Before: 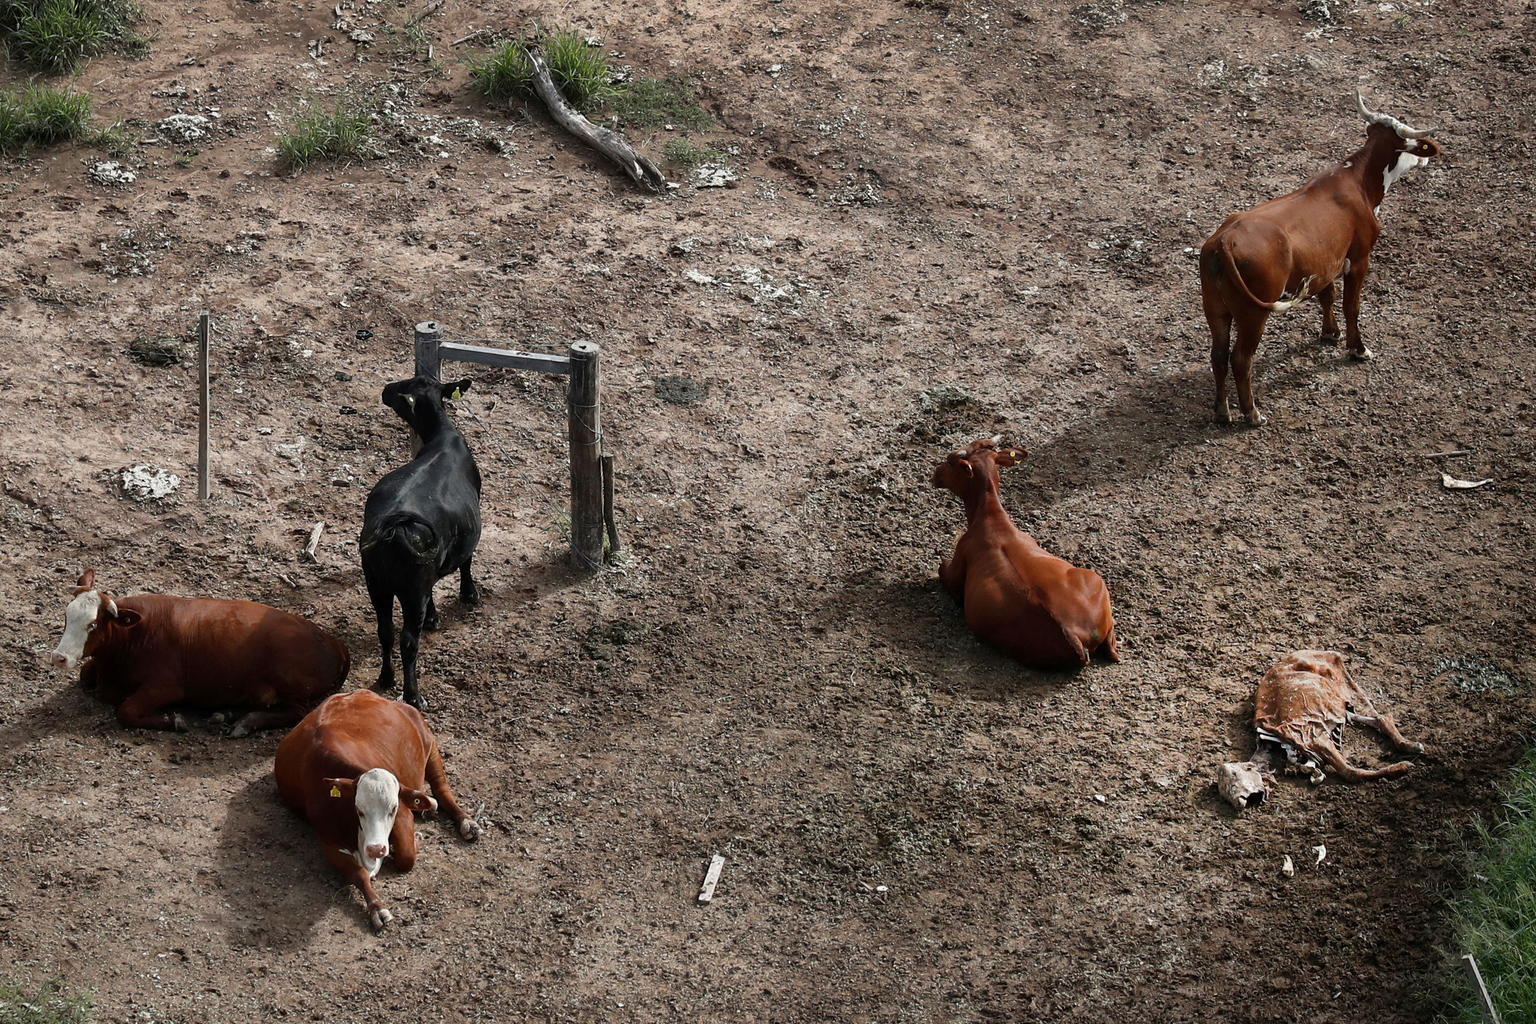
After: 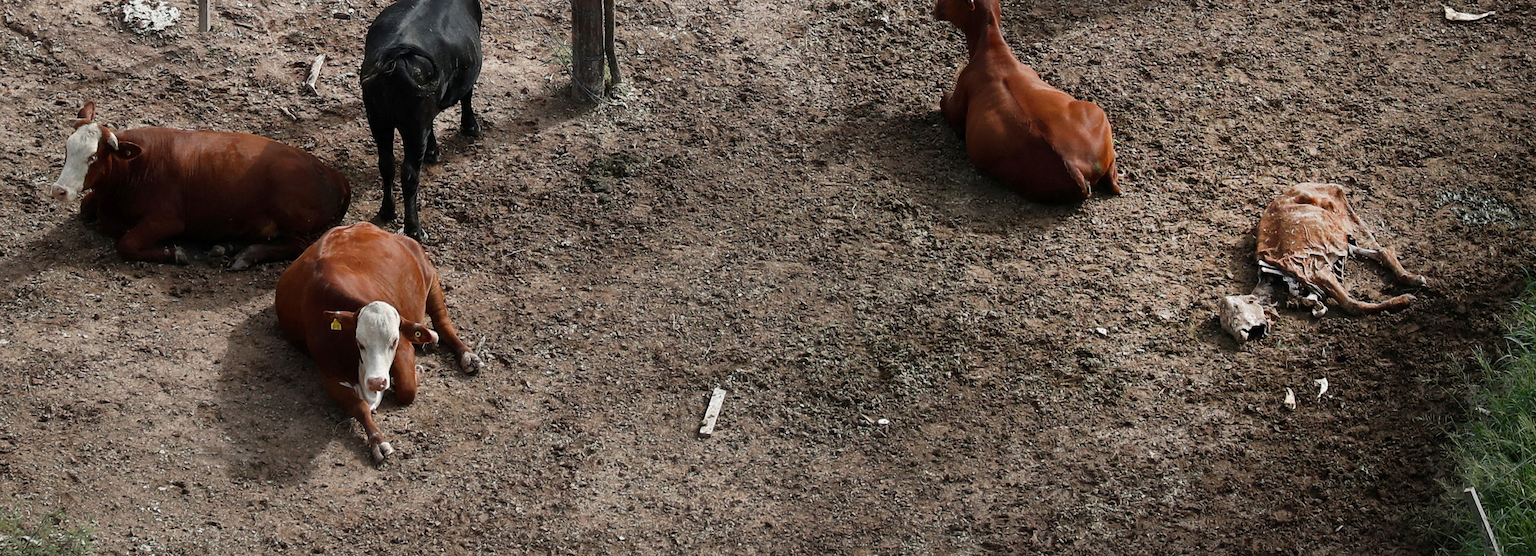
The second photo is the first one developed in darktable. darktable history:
crop and rotate: top 45.685%, right 0.119%
